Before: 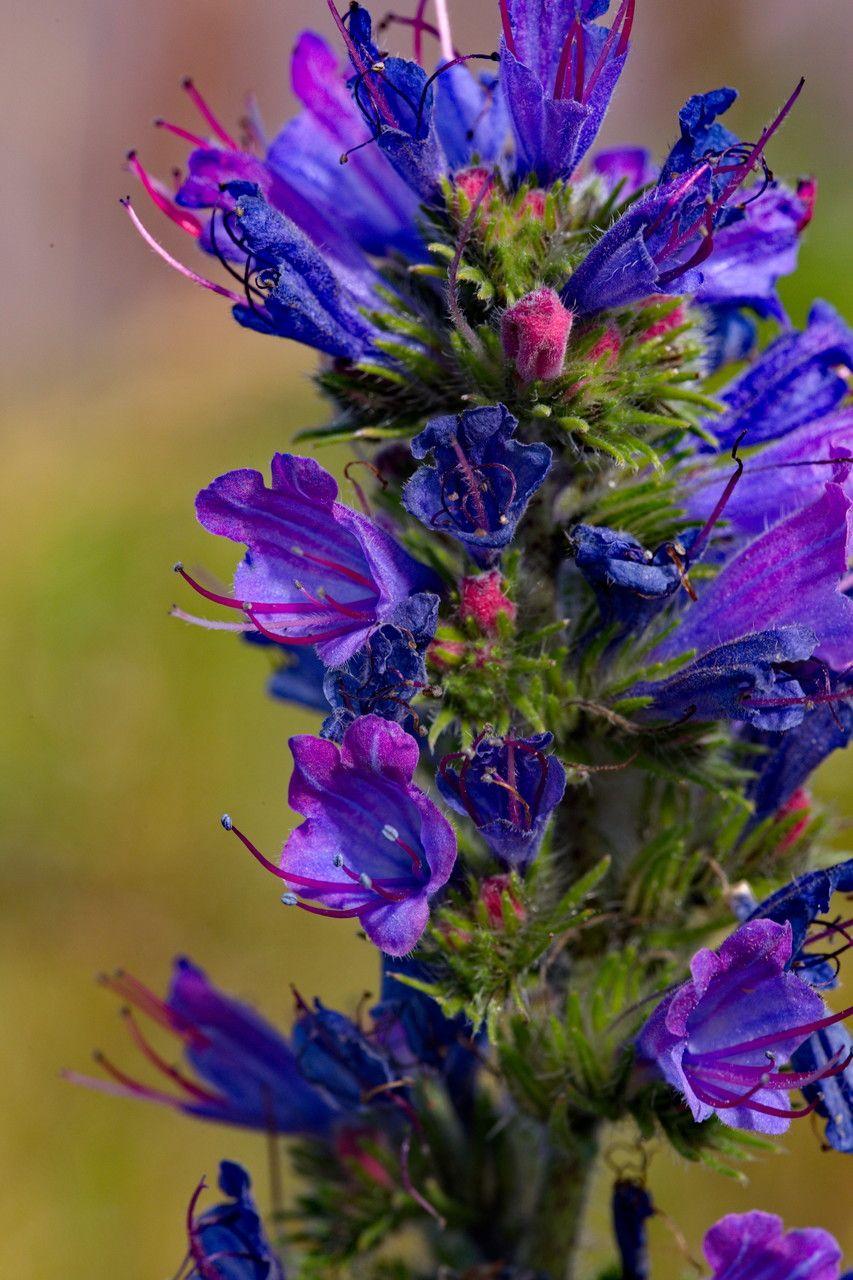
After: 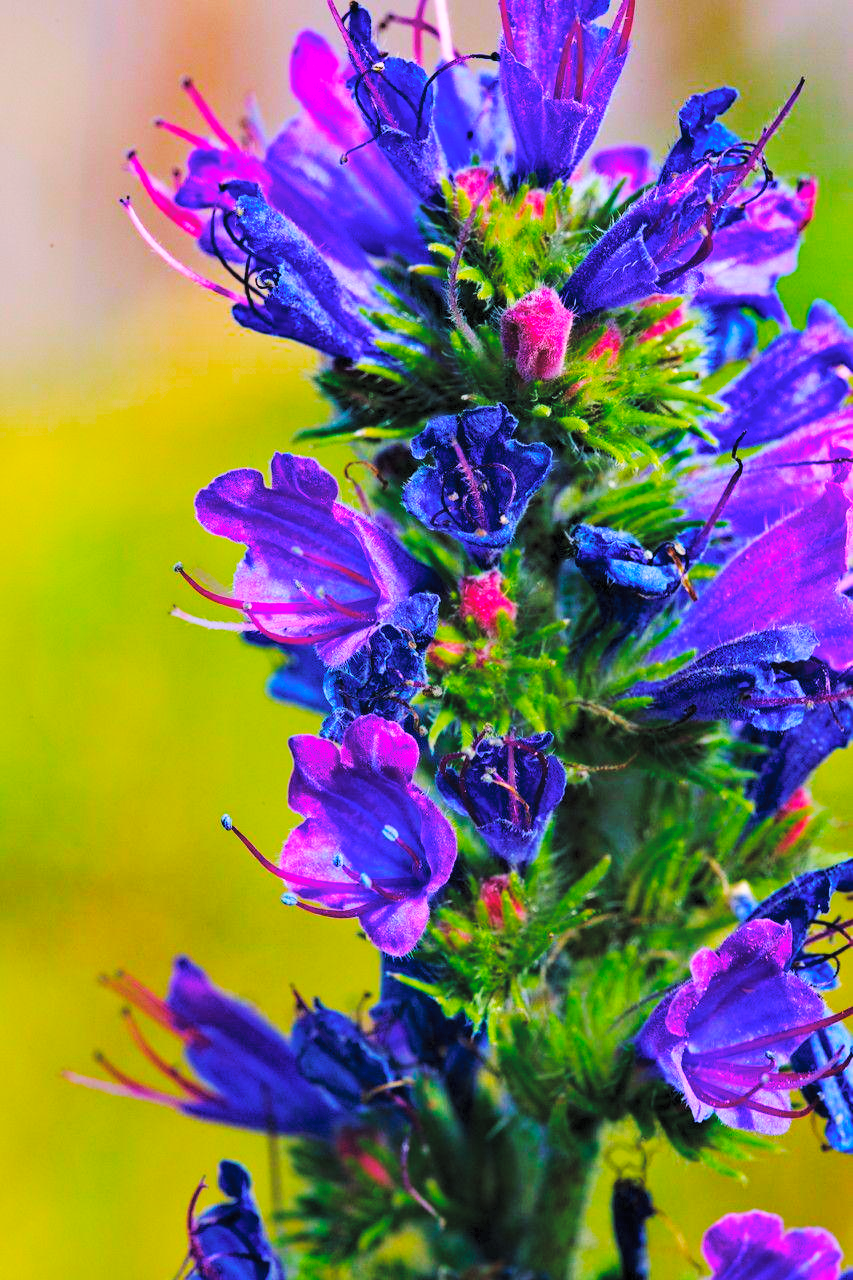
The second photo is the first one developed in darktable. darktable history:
contrast brightness saturation: brightness 0.285
color balance rgb: power › chroma 2.124%, power › hue 168.93°, perceptual saturation grading › global saturation 30.941%, global vibrance 43.043%
base curve: curves: ch0 [(0, 0) (0.036, 0.025) (0.121, 0.166) (0.206, 0.329) (0.605, 0.79) (1, 1)], preserve colors none
